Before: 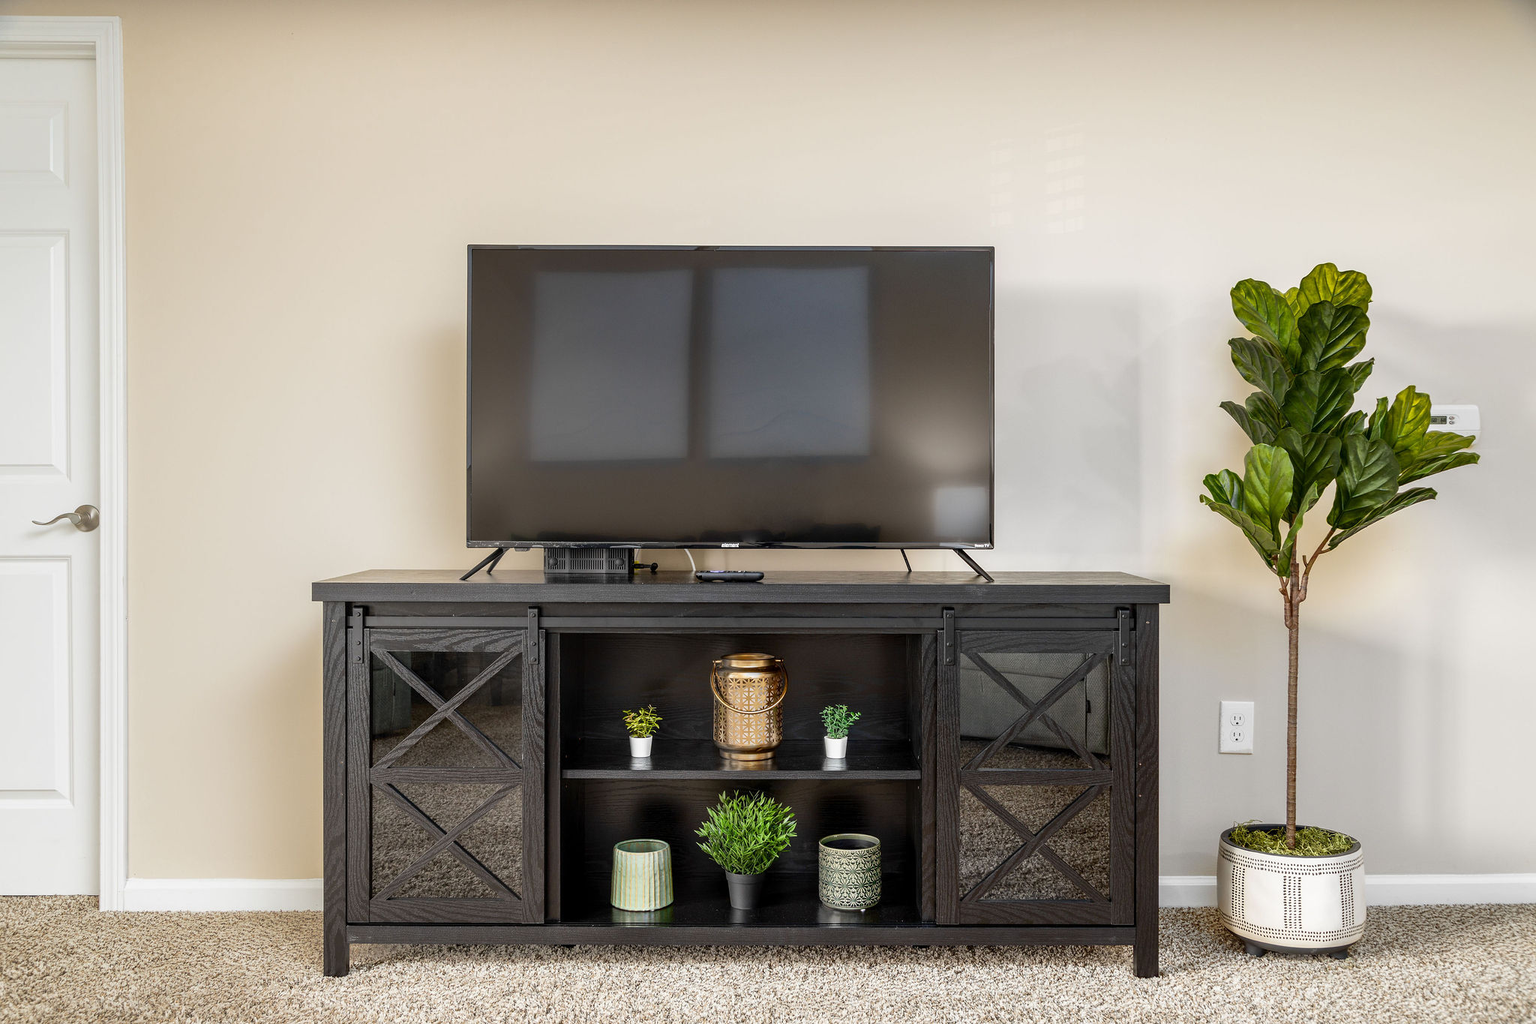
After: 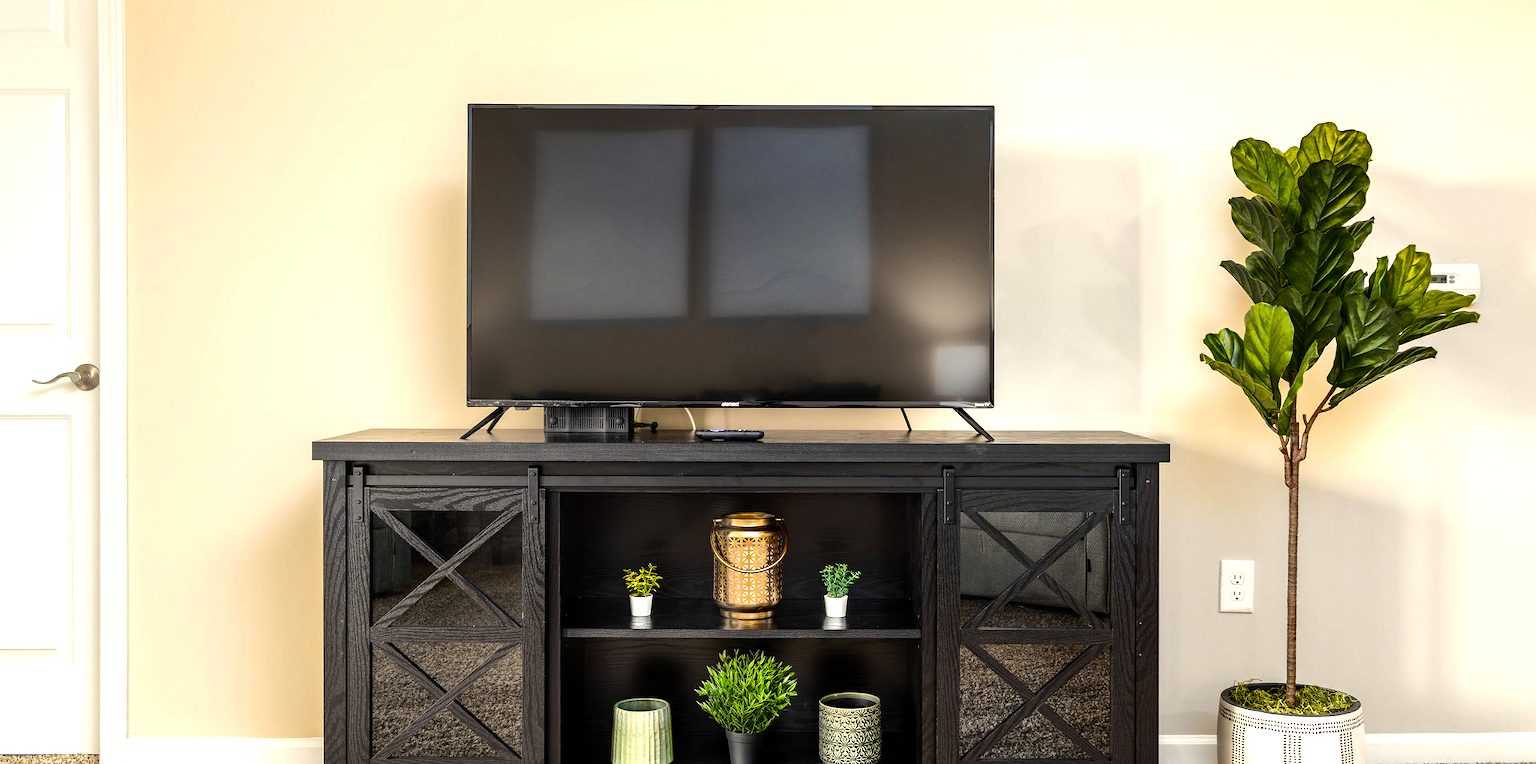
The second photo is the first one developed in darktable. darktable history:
crop: top 13.792%, bottom 11.491%
color balance rgb: highlights gain › chroma 3.1%, highlights gain › hue 78.21°, linear chroma grading › global chroma 15.527%, perceptual saturation grading › global saturation 0.533%, perceptual brilliance grading › highlights 17.542%, perceptual brilliance grading › mid-tones 30.957%, perceptual brilliance grading › shadows -30.899%, global vibrance 20%
